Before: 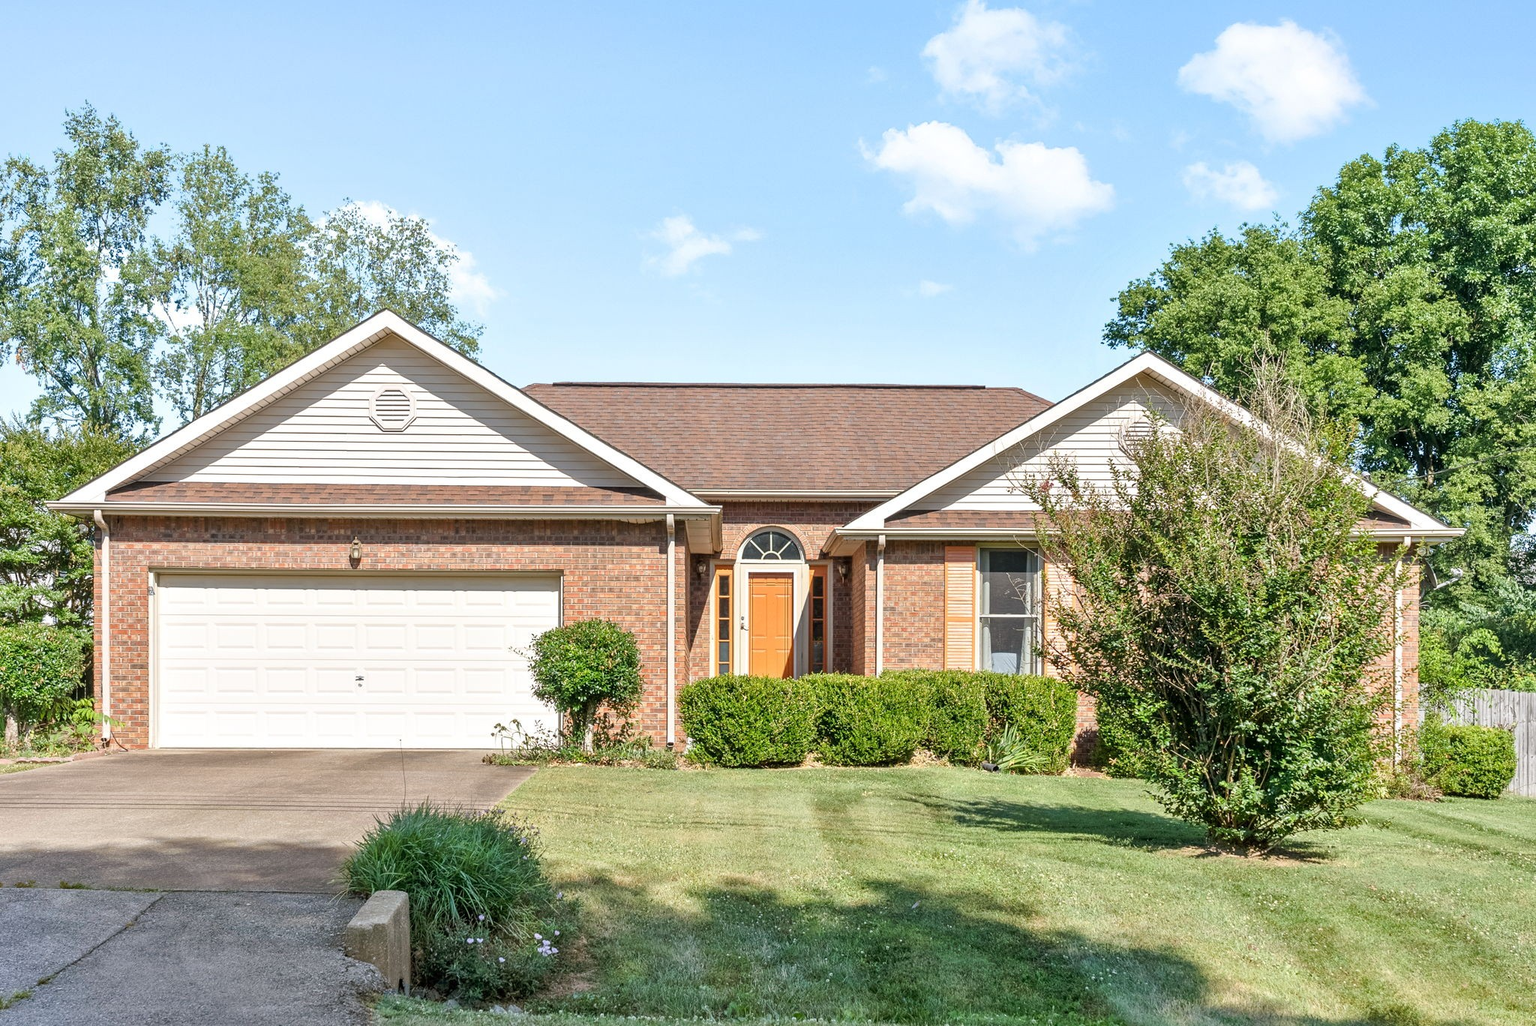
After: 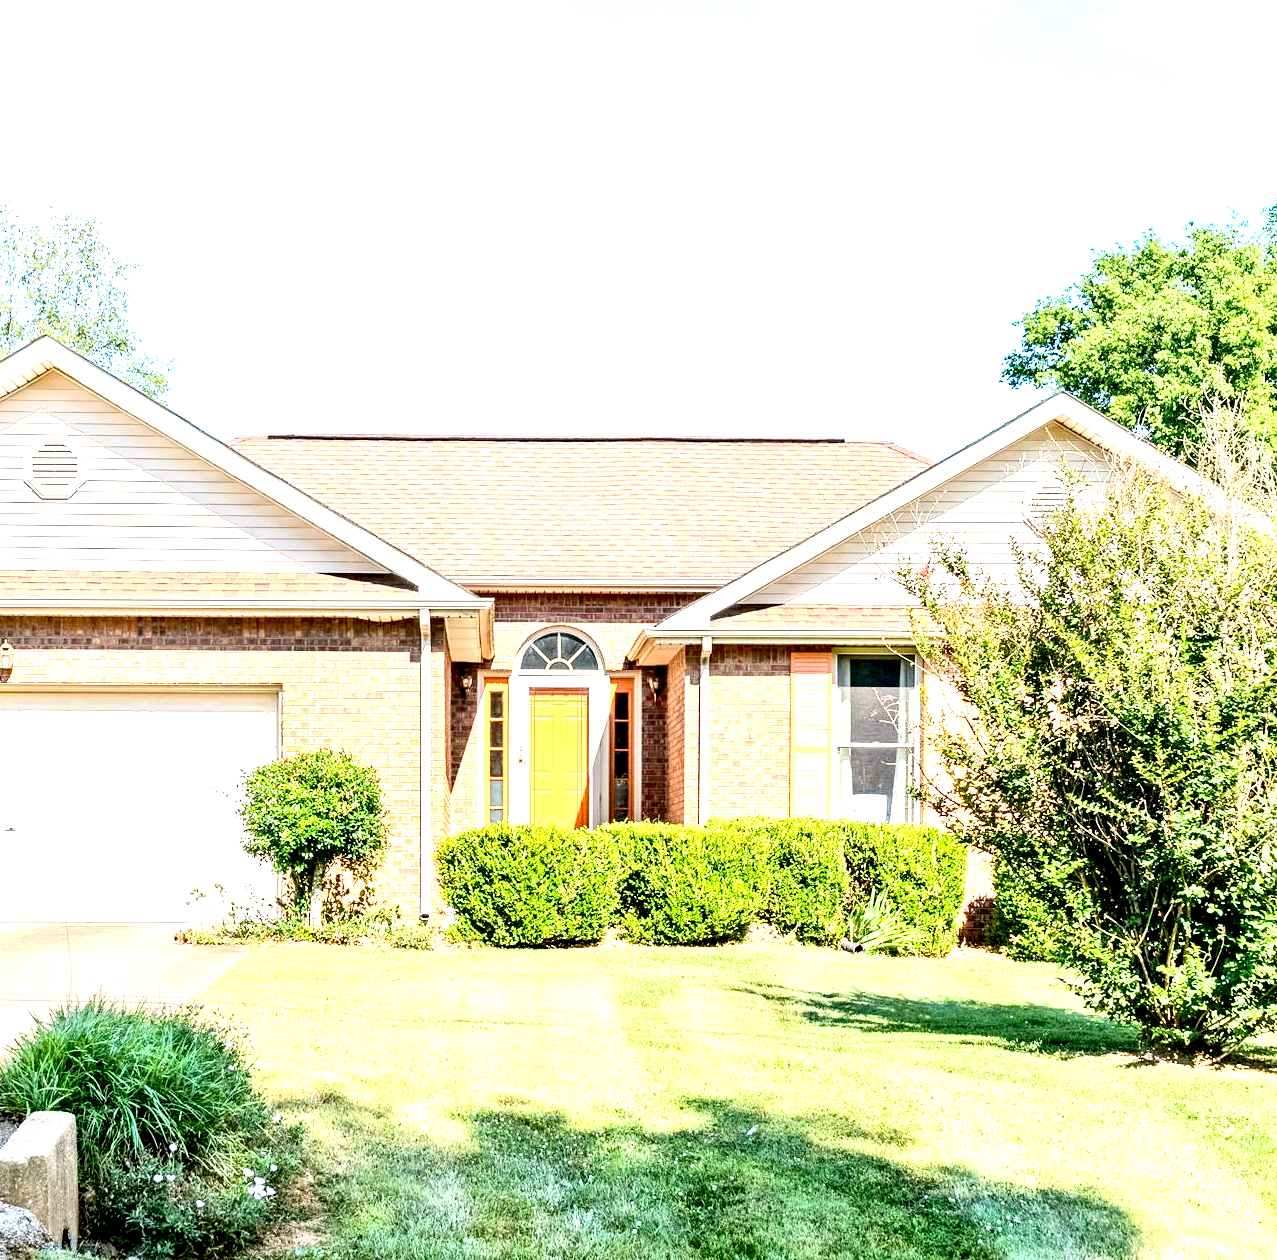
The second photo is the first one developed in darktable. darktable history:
contrast brightness saturation: contrast 0.22
crop and rotate: left 22.918%, top 5.629%, right 14.711%, bottom 2.247%
exposure: black level correction 0.016, exposure 1.774 EV, compensate highlight preservation false
base curve: curves: ch0 [(0, 0) (0.303, 0.277) (1, 1)]
